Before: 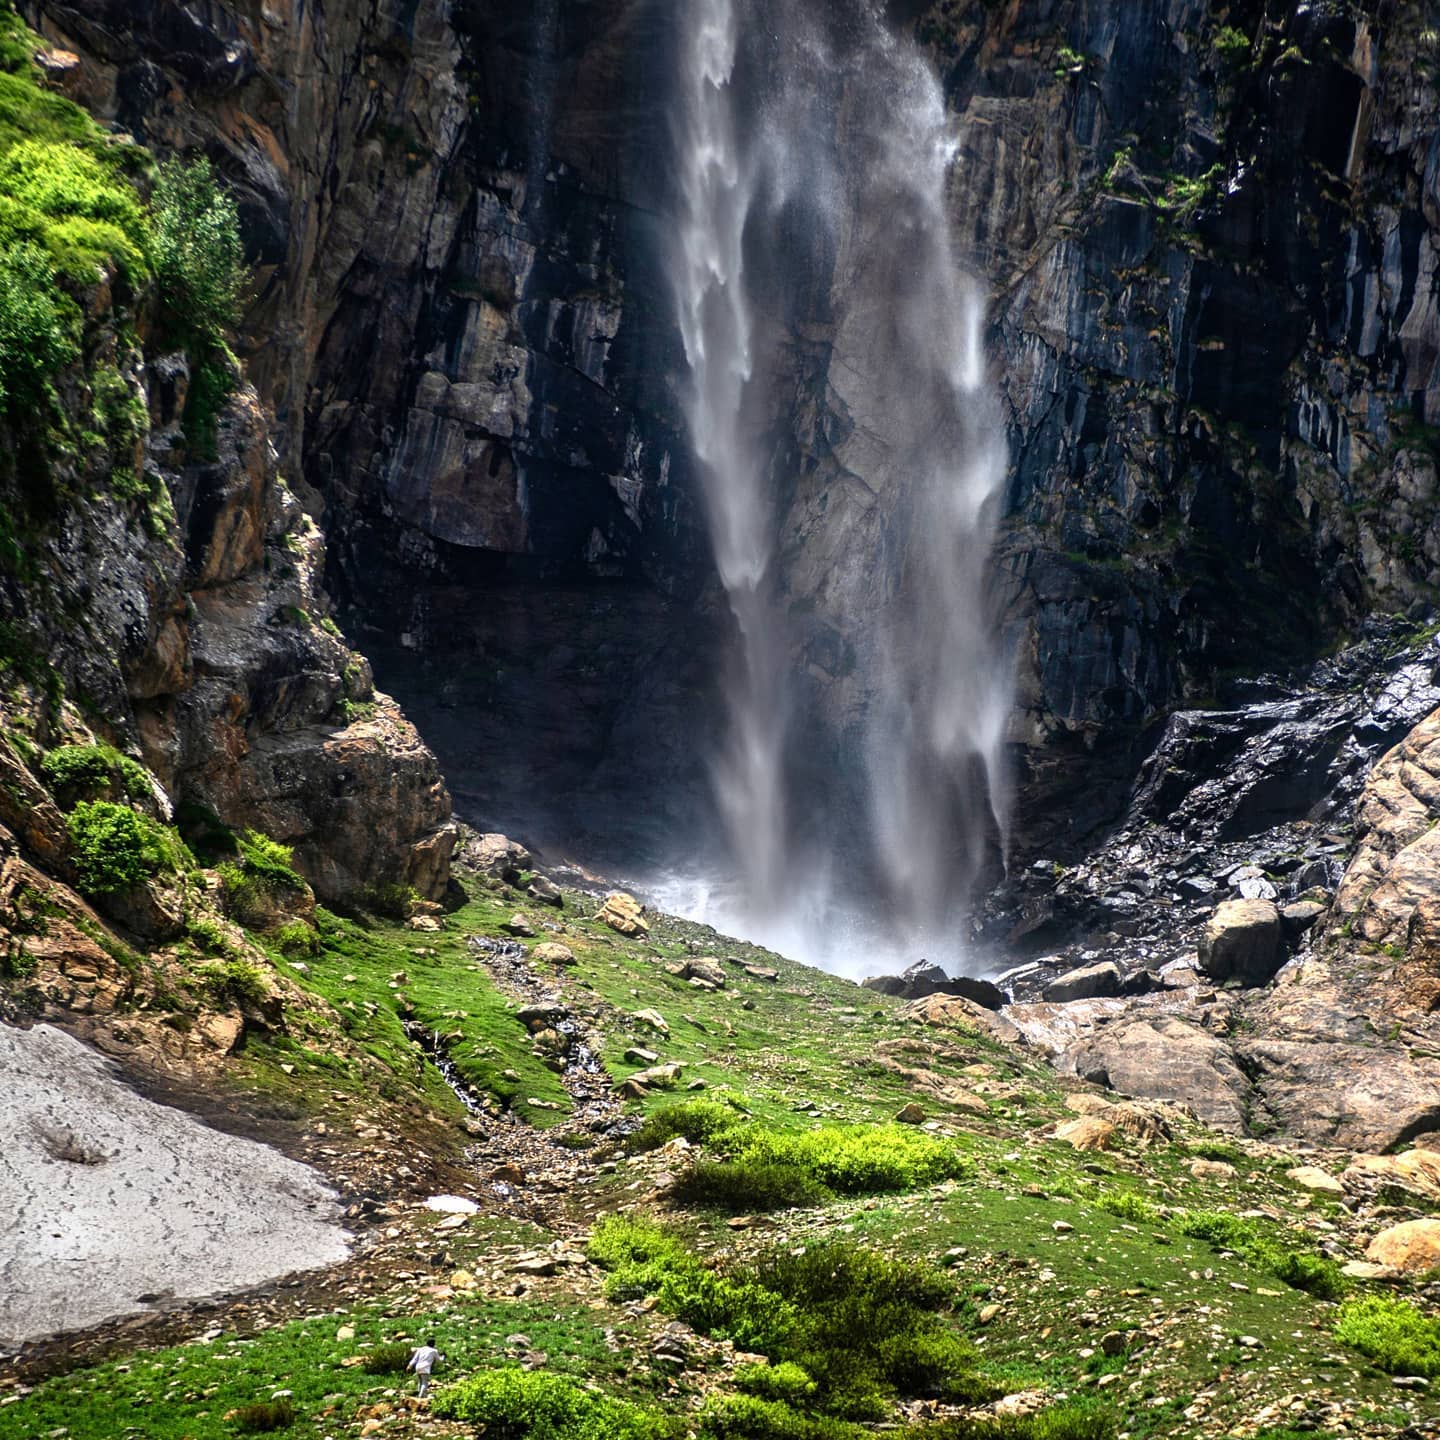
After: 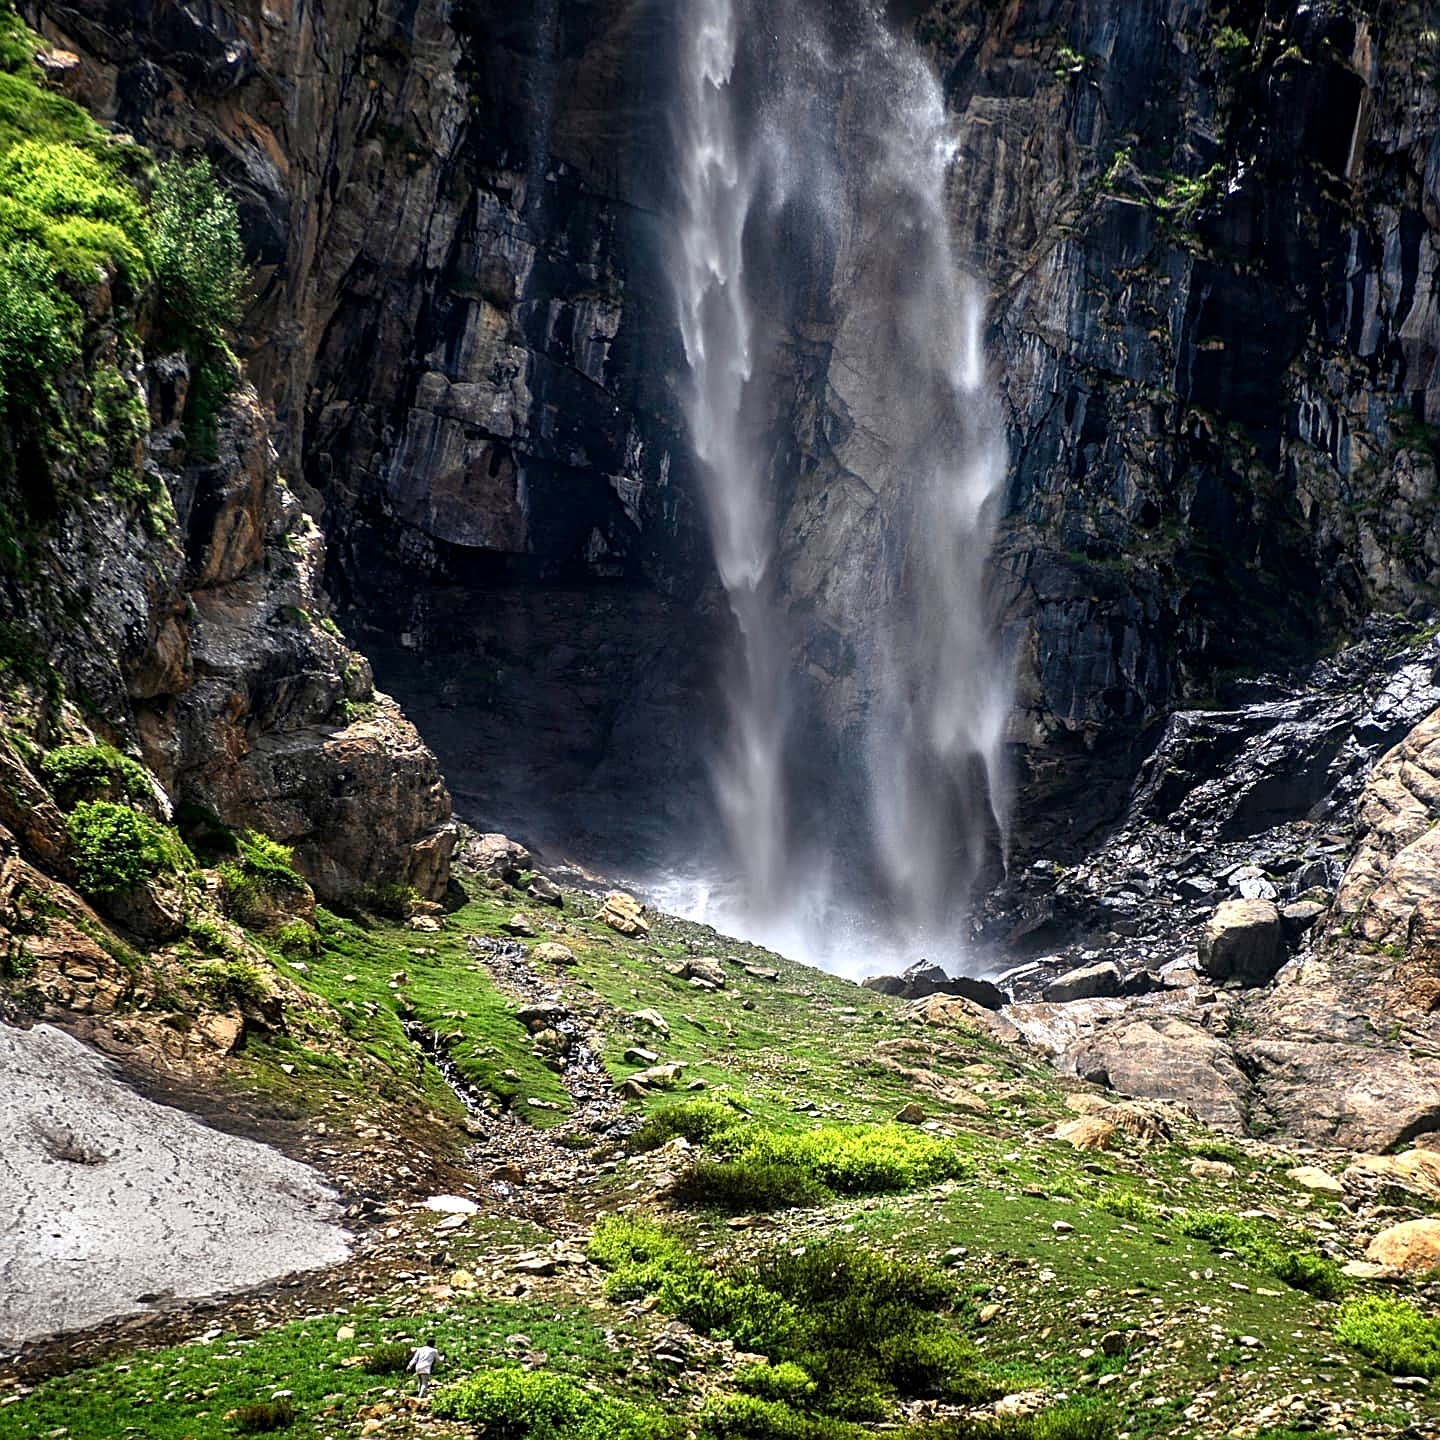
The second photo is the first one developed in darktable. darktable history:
sharpen: on, module defaults
local contrast: highlights 102%, shadows 103%, detail 120%, midtone range 0.2
